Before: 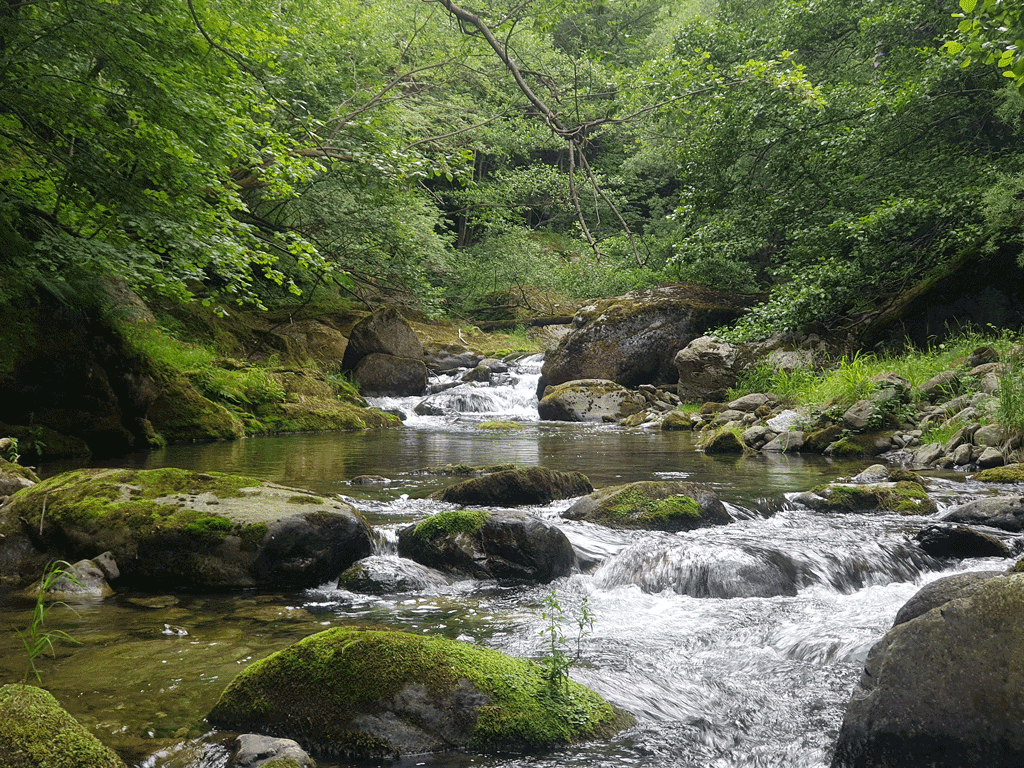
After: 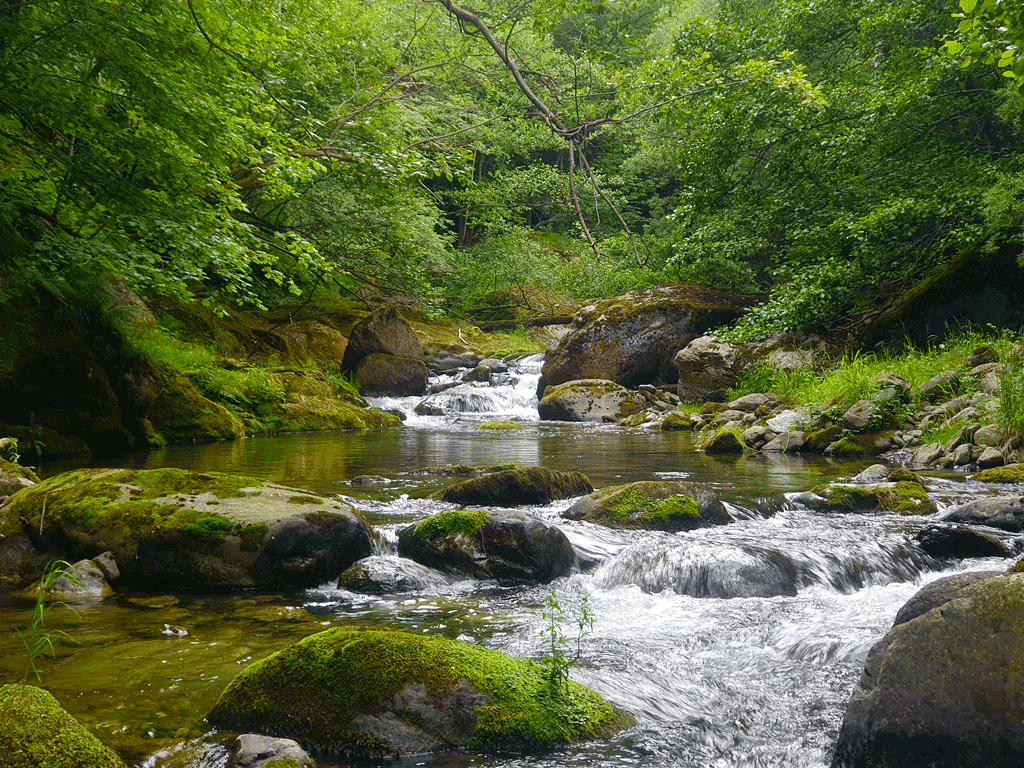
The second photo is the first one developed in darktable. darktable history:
exposure: compensate highlight preservation false
color balance rgb: perceptual saturation grading › global saturation 35%, perceptual saturation grading › highlights -25%, perceptual saturation grading › shadows 50%
